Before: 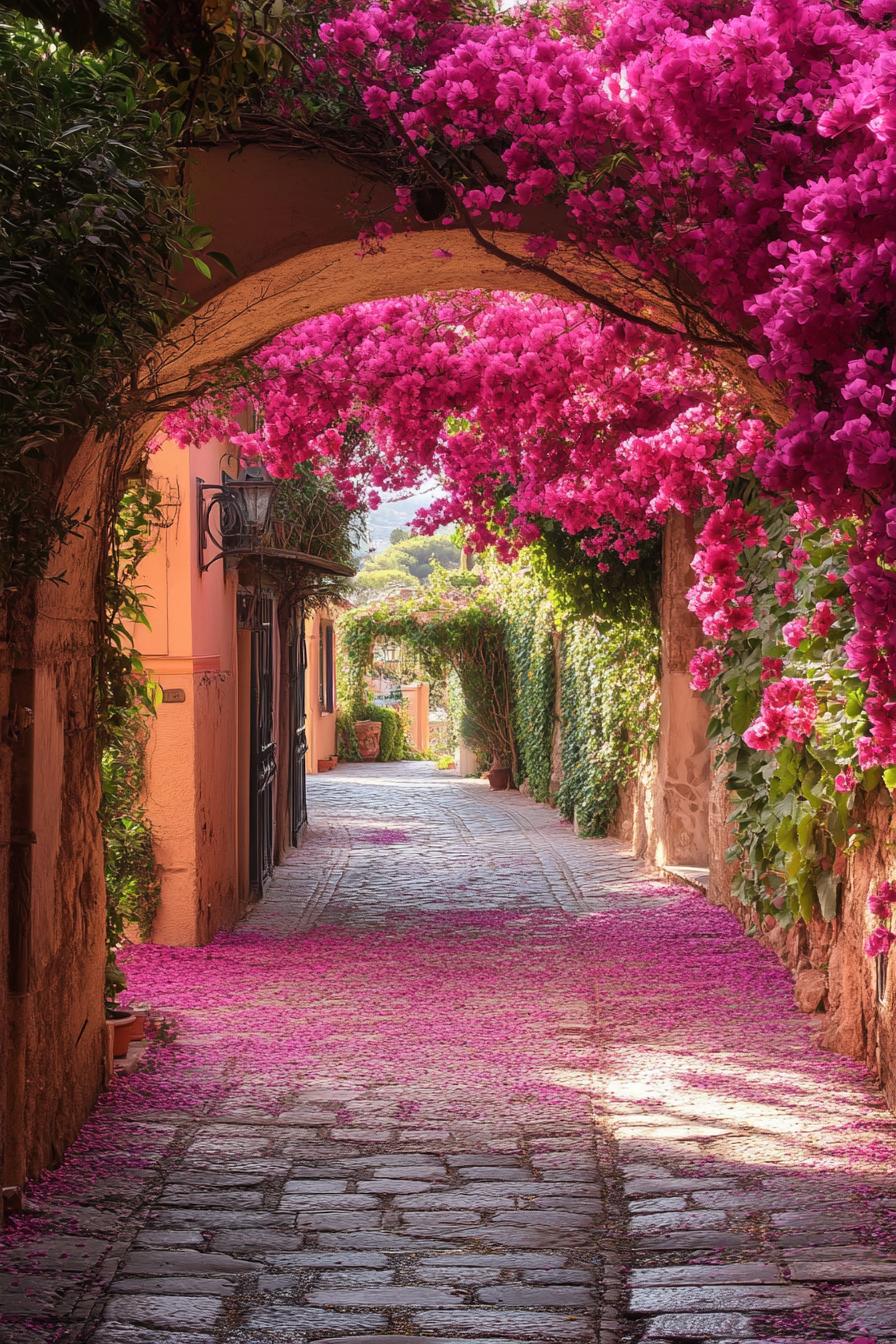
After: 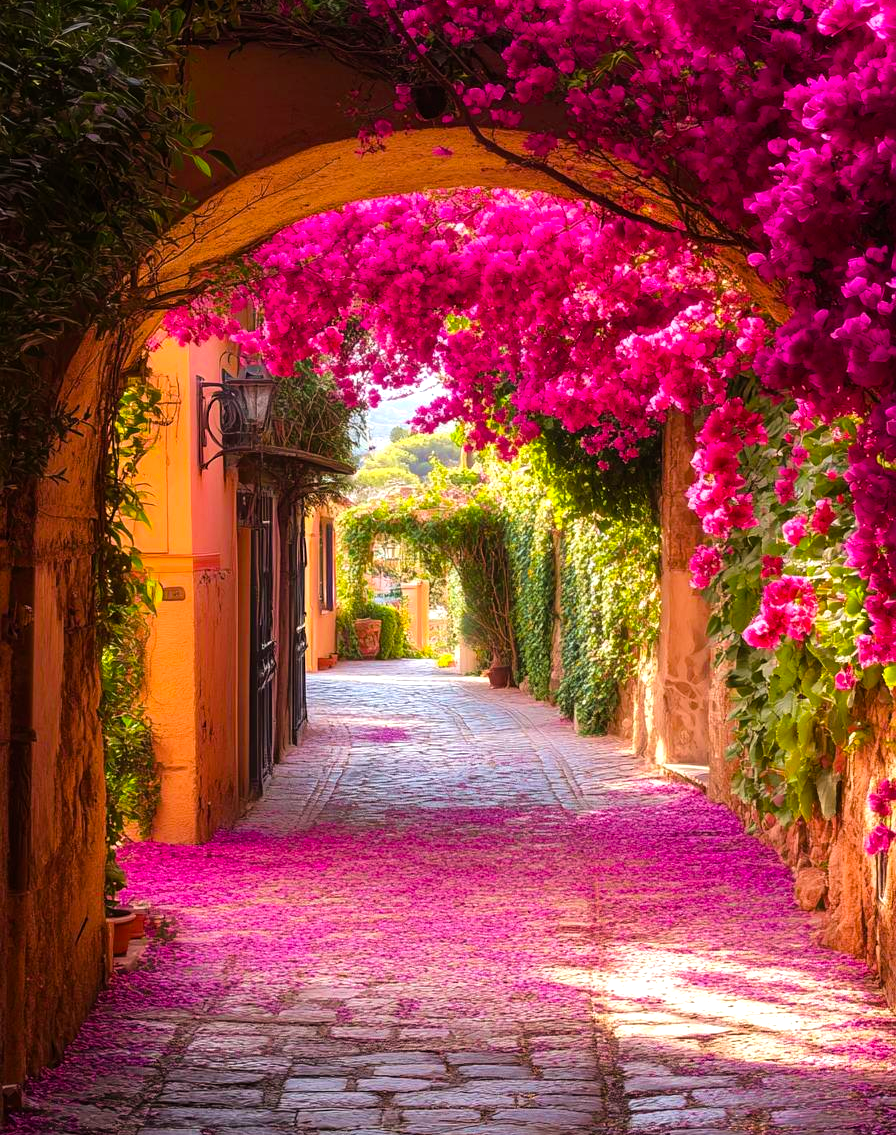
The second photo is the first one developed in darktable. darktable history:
tone equalizer: -8 EV -0.431 EV, -7 EV -0.399 EV, -6 EV -0.332 EV, -5 EV -0.26 EV, -3 EV 0.219 EV, -2 EV 0.349 EV, -1 EV 0.394 EV, +0 EV 0.433 EV, mask exposure compensation -0.503 EV
velvia: strength 28.34%
crop: top 7.599%, bottom 7.887%
color balance rgb: power › hue 63.26°, perceptual saturation grading › global saturation 35.206%, global vibrance 20.521%
